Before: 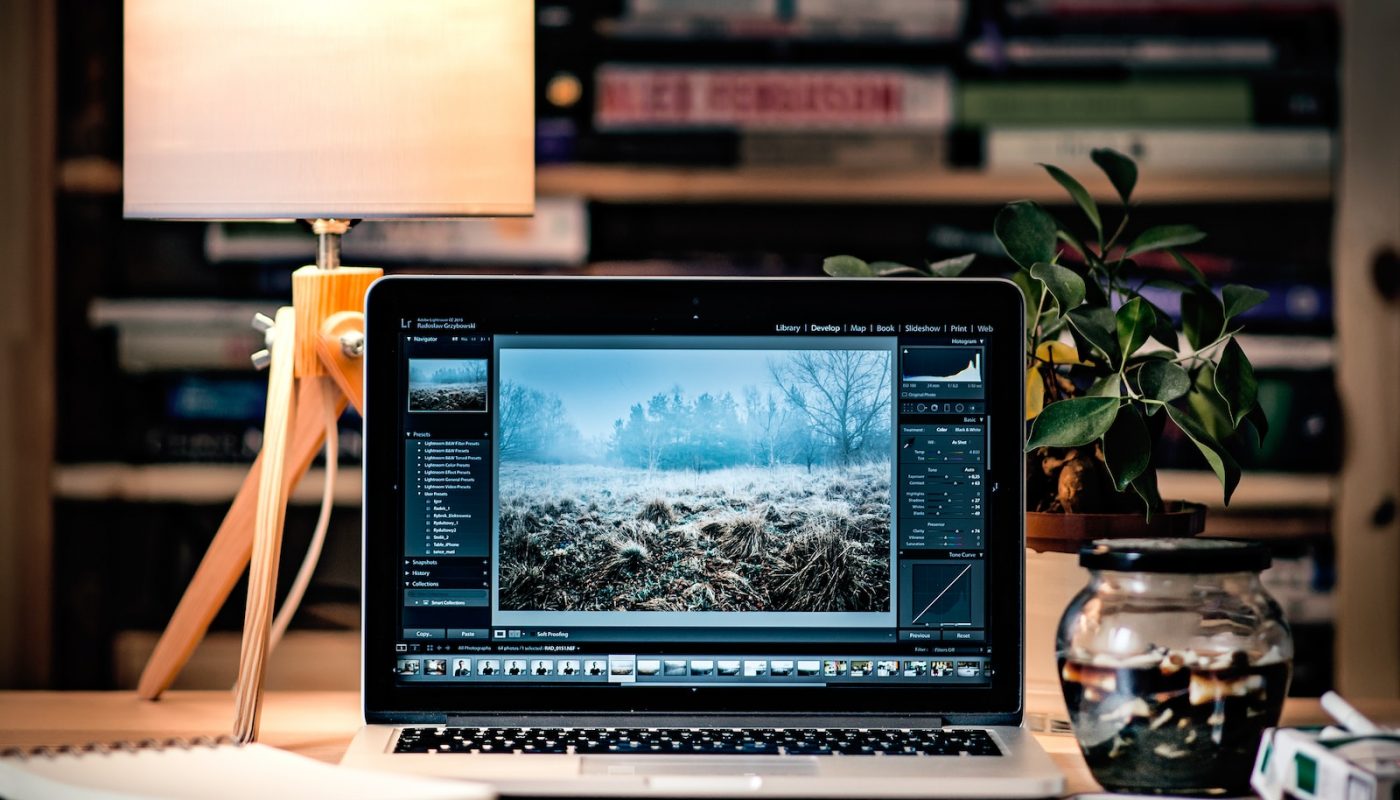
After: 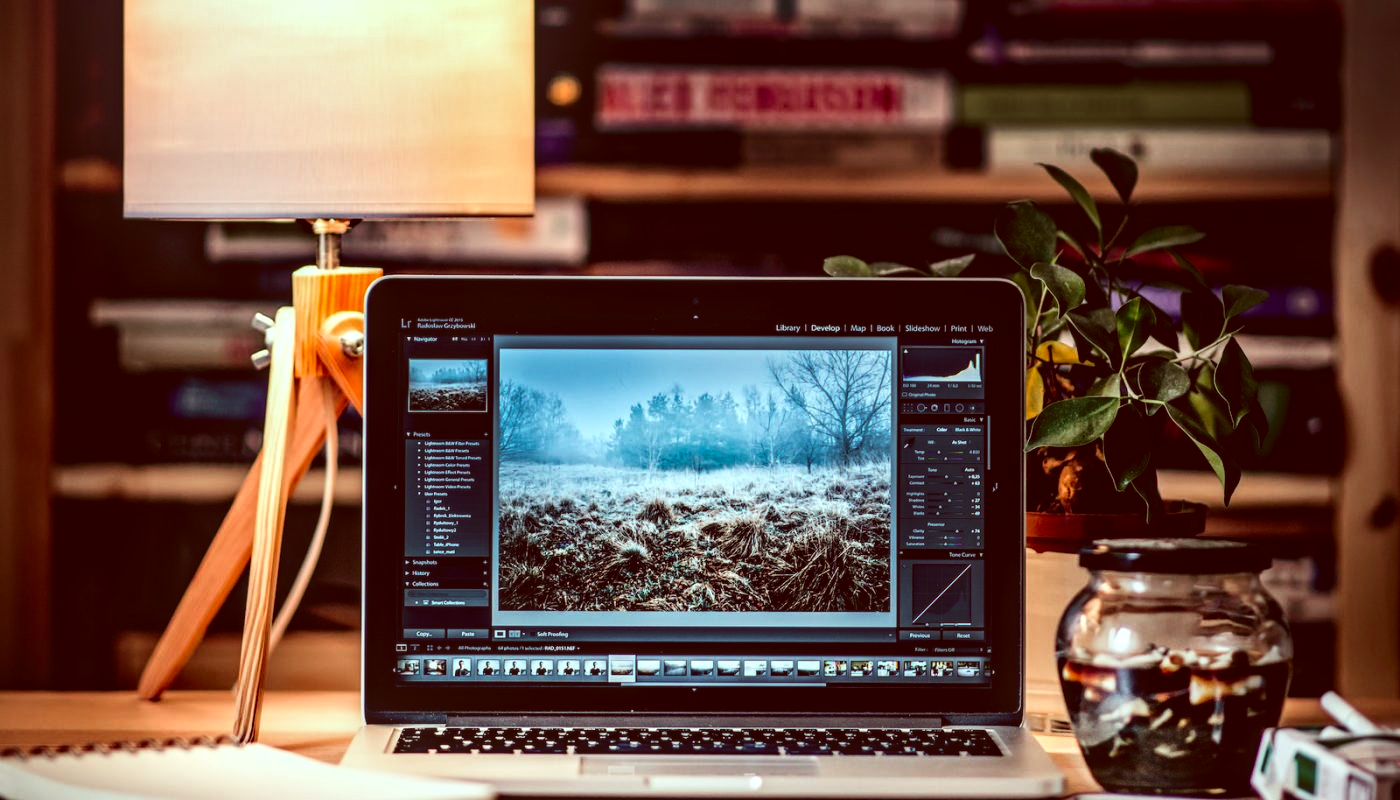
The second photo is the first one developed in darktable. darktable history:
exposure: black level correction -0.008, exposure 0.067 EV, compensate highlight preservation false
contrast brightness saturation: contrast 0.12, brightness -0.12, saturation 0.2
color correction: highlights a* -7.23, highlights b* -0.161, shadows a* 20.08, shadows b* 11.73
local contrast: highlights 61%, detail 143%, midtone range 0.428
